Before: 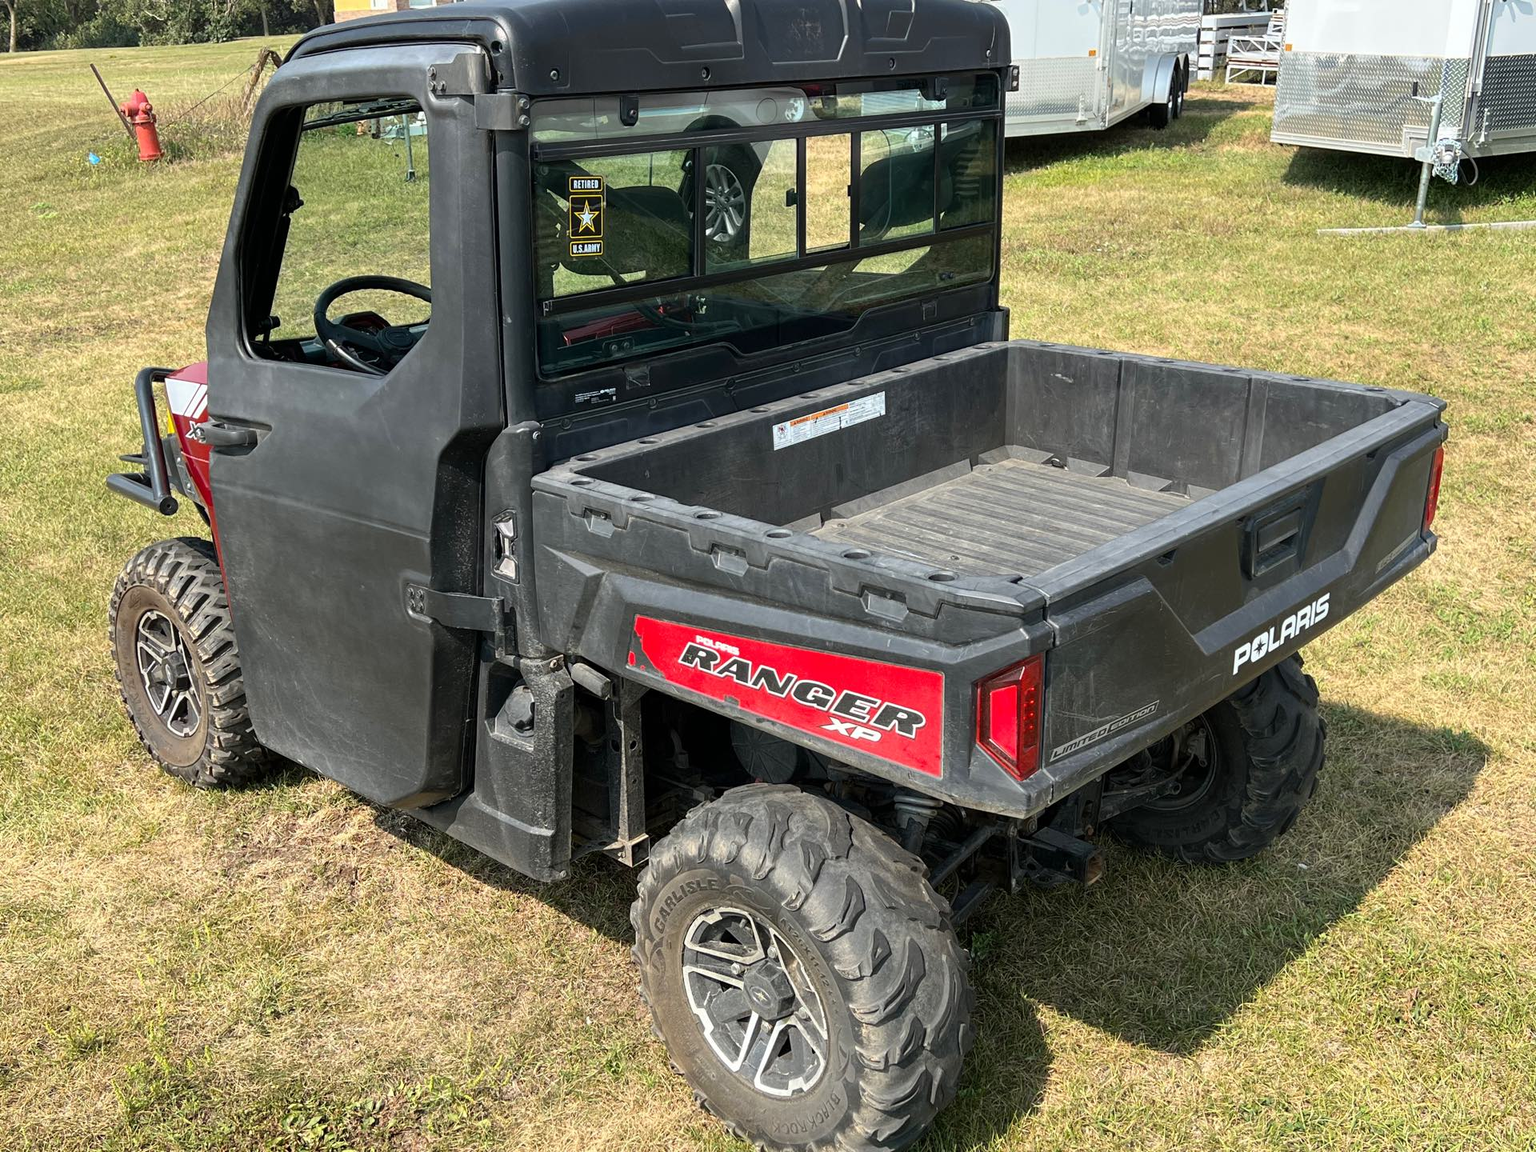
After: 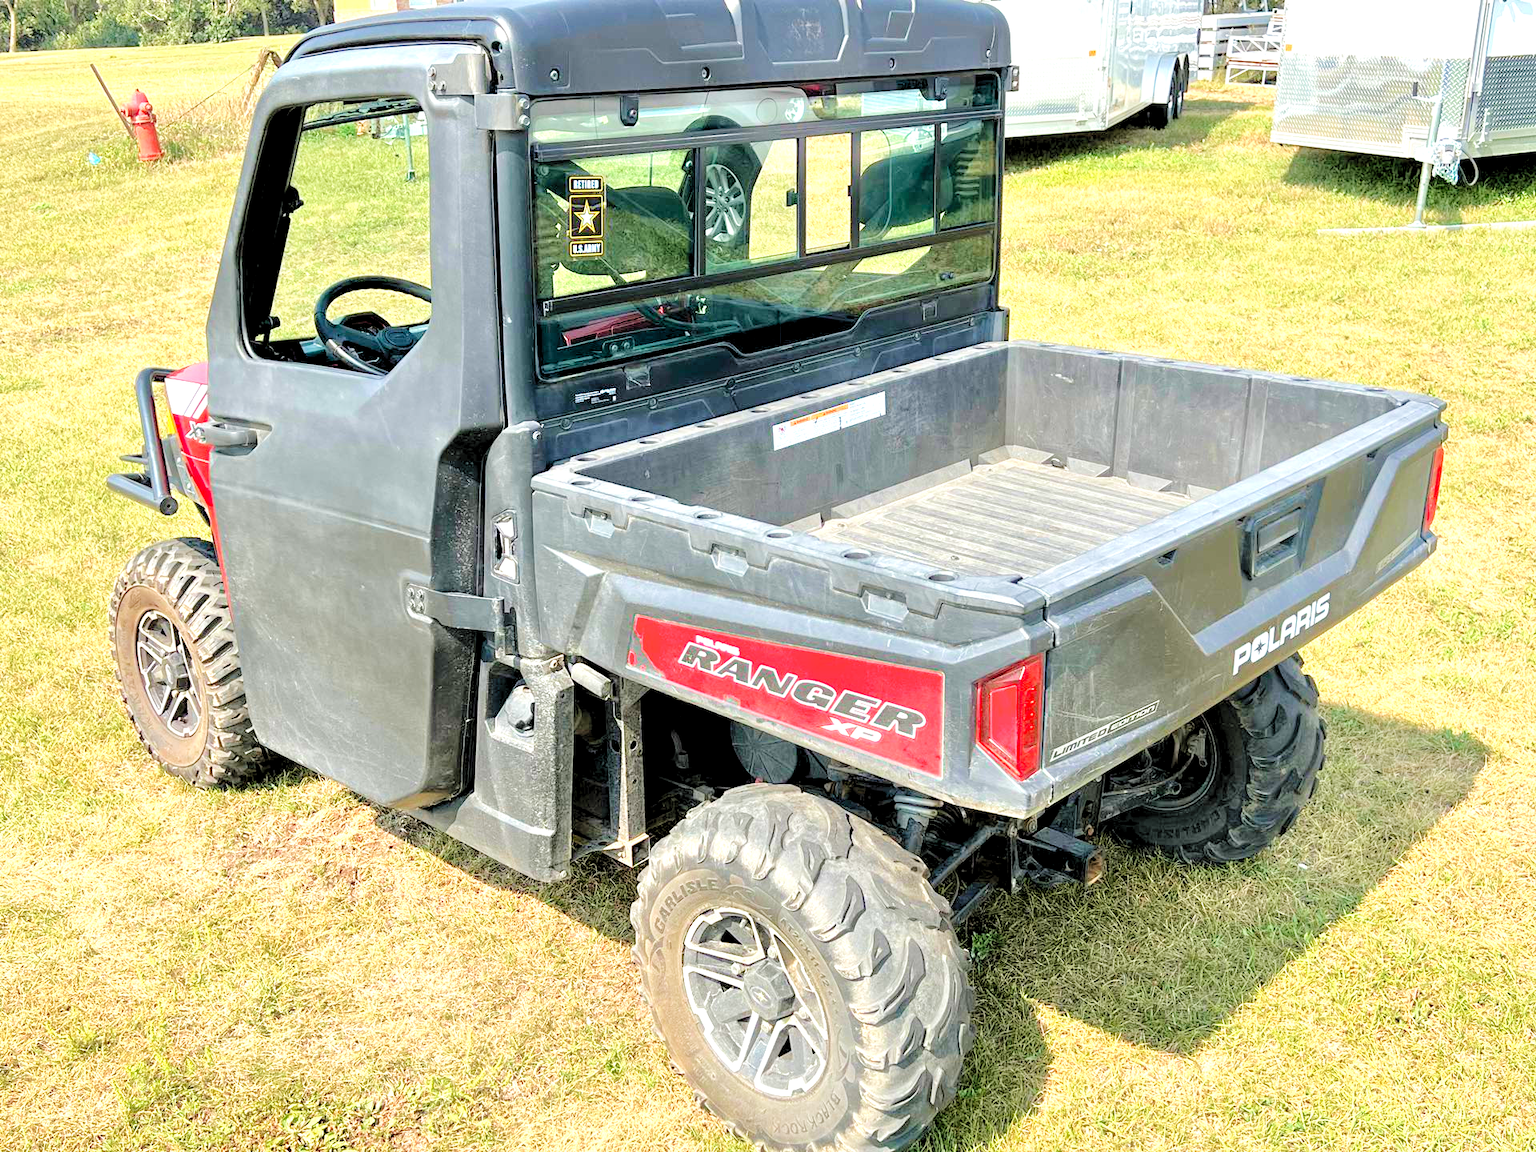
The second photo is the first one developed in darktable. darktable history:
velvia: on, module defaults
levels: levels [0.036, 0.364, 0.827]
tone equalizer: -7 EV 0.15 EV, -6 EV 0.6 EV, -5 EV 1.15 EV, -4 EV 1.33 EV, -3 EV 1.15 EV, -2 EV 0.6 EV, -1 EV 0.15 EV, mask exposure compensation -0.5 EV
